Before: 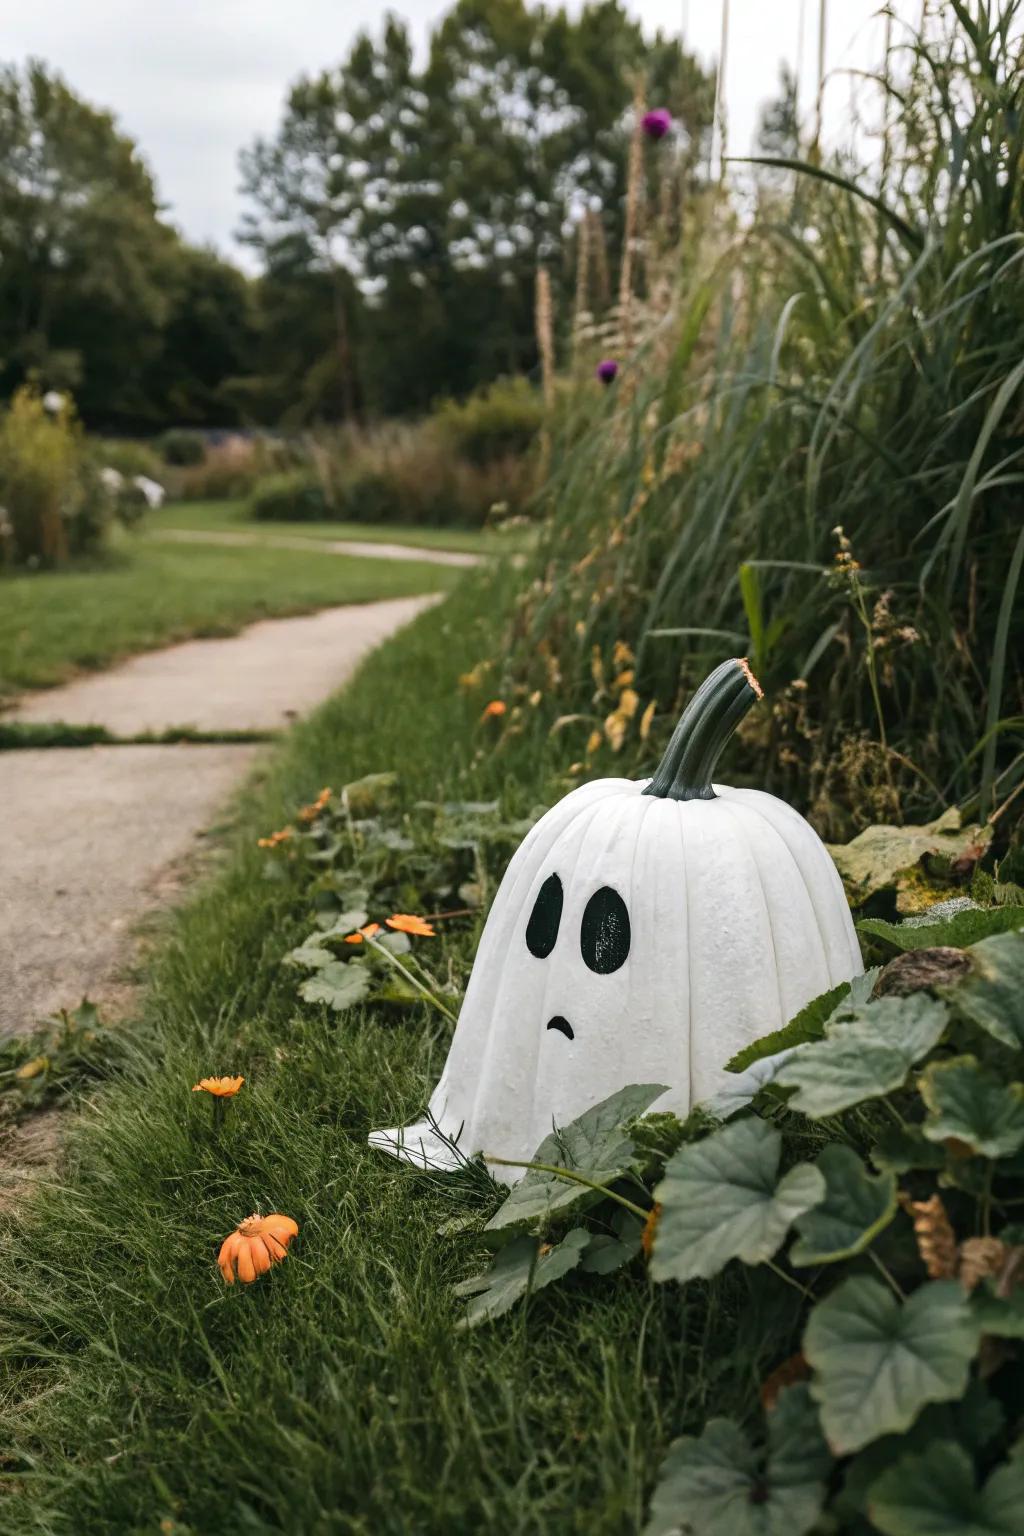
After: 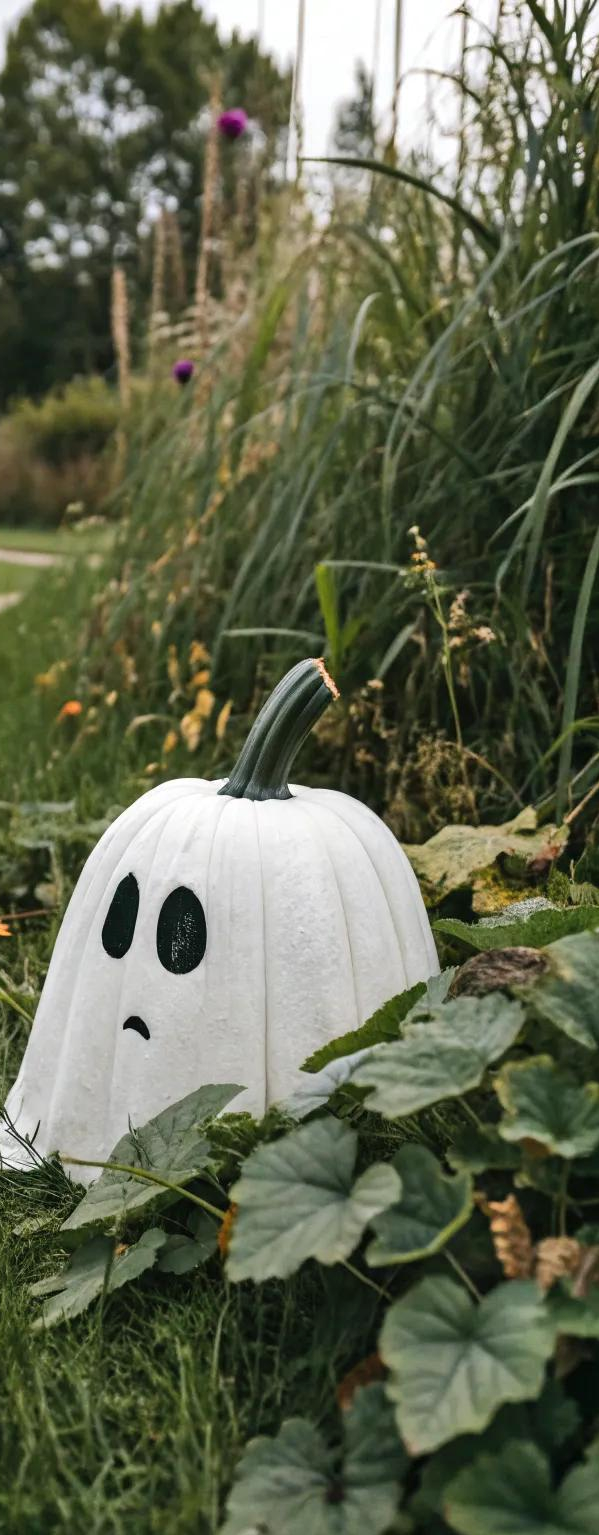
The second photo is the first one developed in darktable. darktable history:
shadows and highlights: soften with gaussian
crop: left 41.46%
